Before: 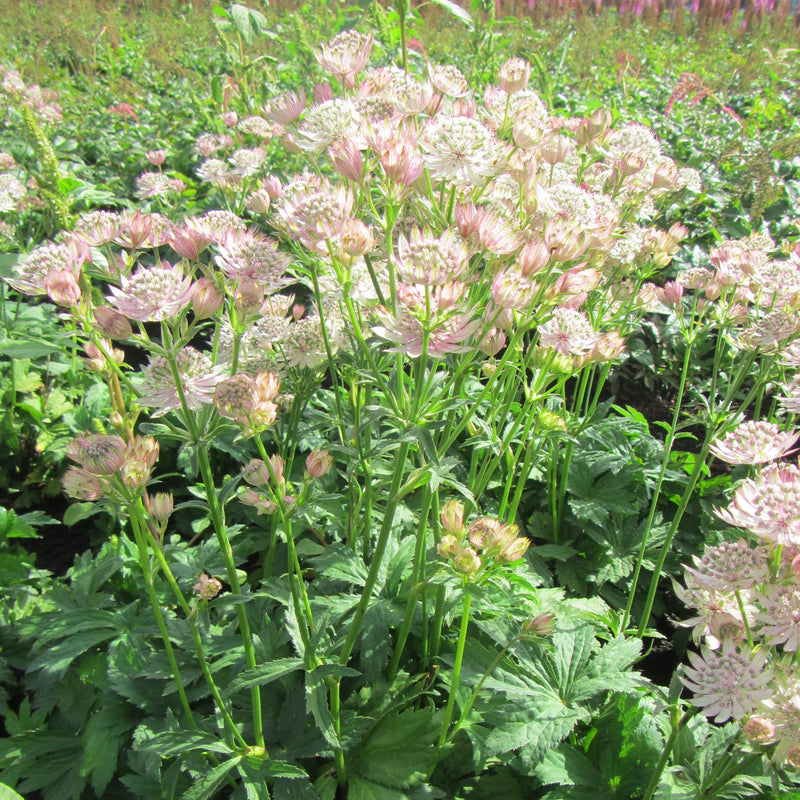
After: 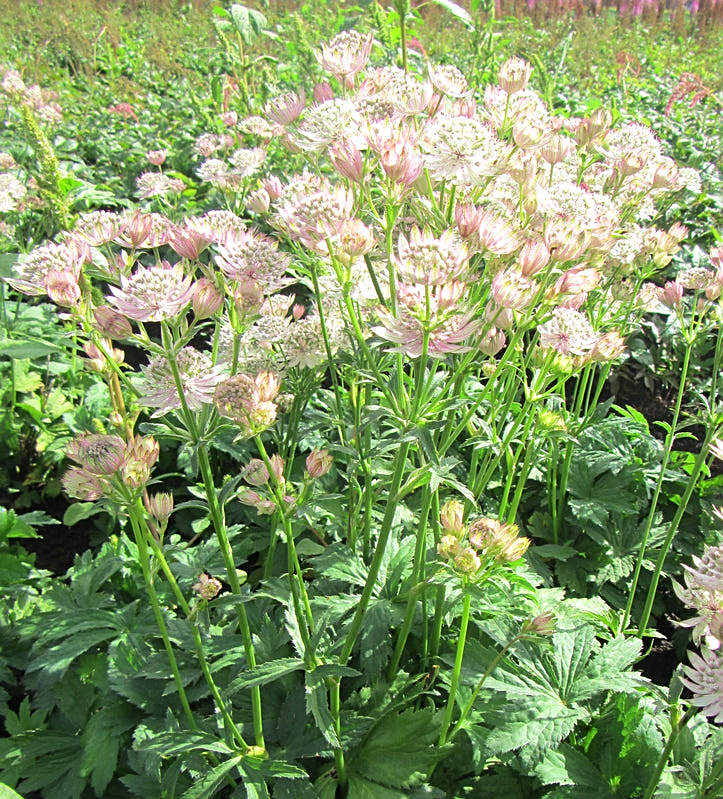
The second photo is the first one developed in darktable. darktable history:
sharpen: on, module defaults
crop: right 9.509%, bottom 0.031%
exposure: black level correction 0.001, exposure 0.191 EV, compensate highlight preservation false
